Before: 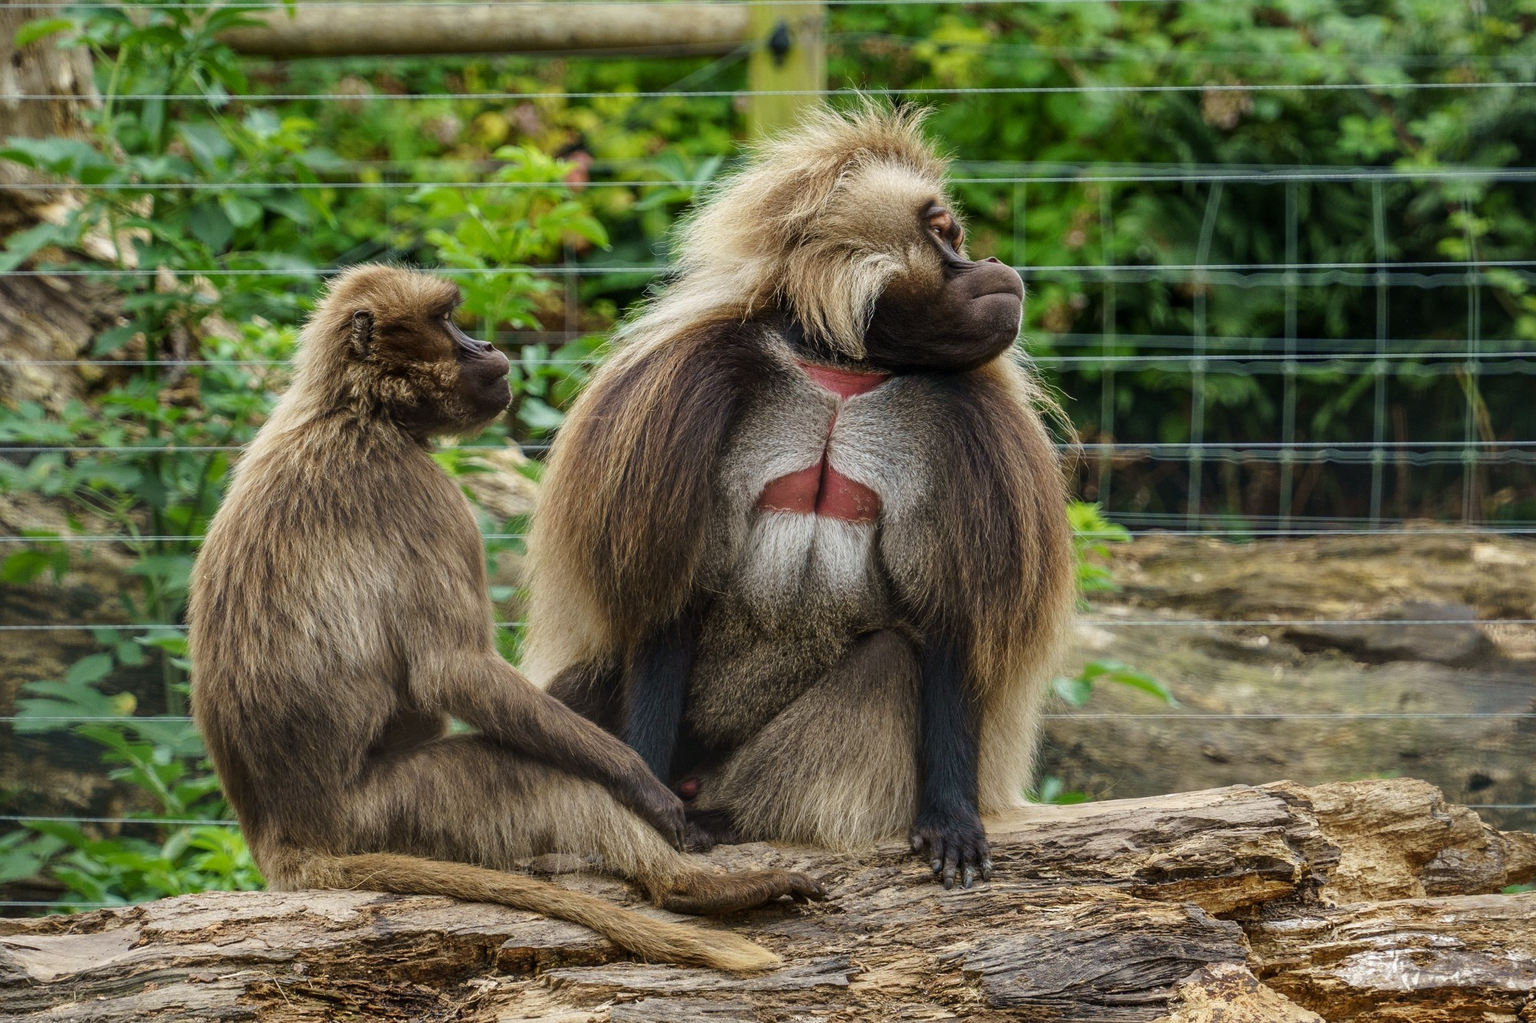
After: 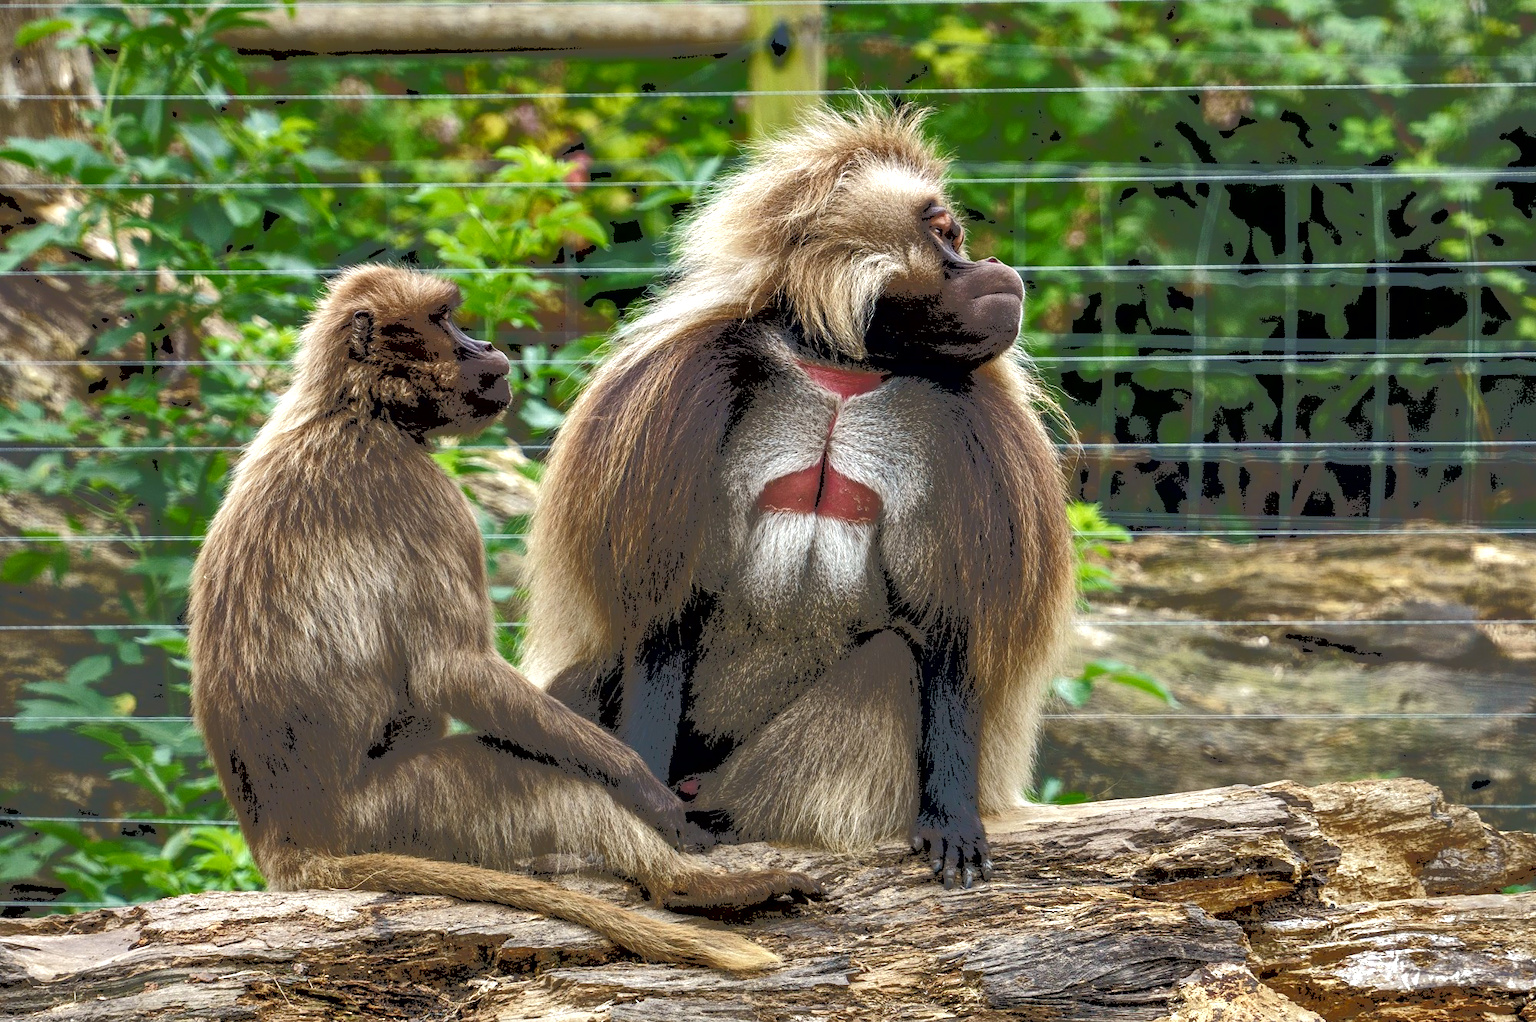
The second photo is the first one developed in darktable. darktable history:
contrast equalizer: octaves 7, y [[0.6 ×6], [0.55 ×6], [0 ×6], [0 ×6], [0 ×6]]
tone curve: curves: ch0 [(0, 0) (0.003, 0.284) (0.011, 0.284) (0.025, 0.288) (0.044, 0.29) (0.069, 0.292) (0.1, 0.296) (0.136, 0.298) (0.177, 0.305) (0.224, 0.312) (0.277, 0.327) (0.335, 0.362) (0.399, 0.407) (0.468, 0.464) (0.543, 0.537) (0.623, 0.62) (0.709, 0.71) (0.801, 0.79) (0.898, 0.862) (1, 1)], color space Lab, independent channels, preserve colors none
